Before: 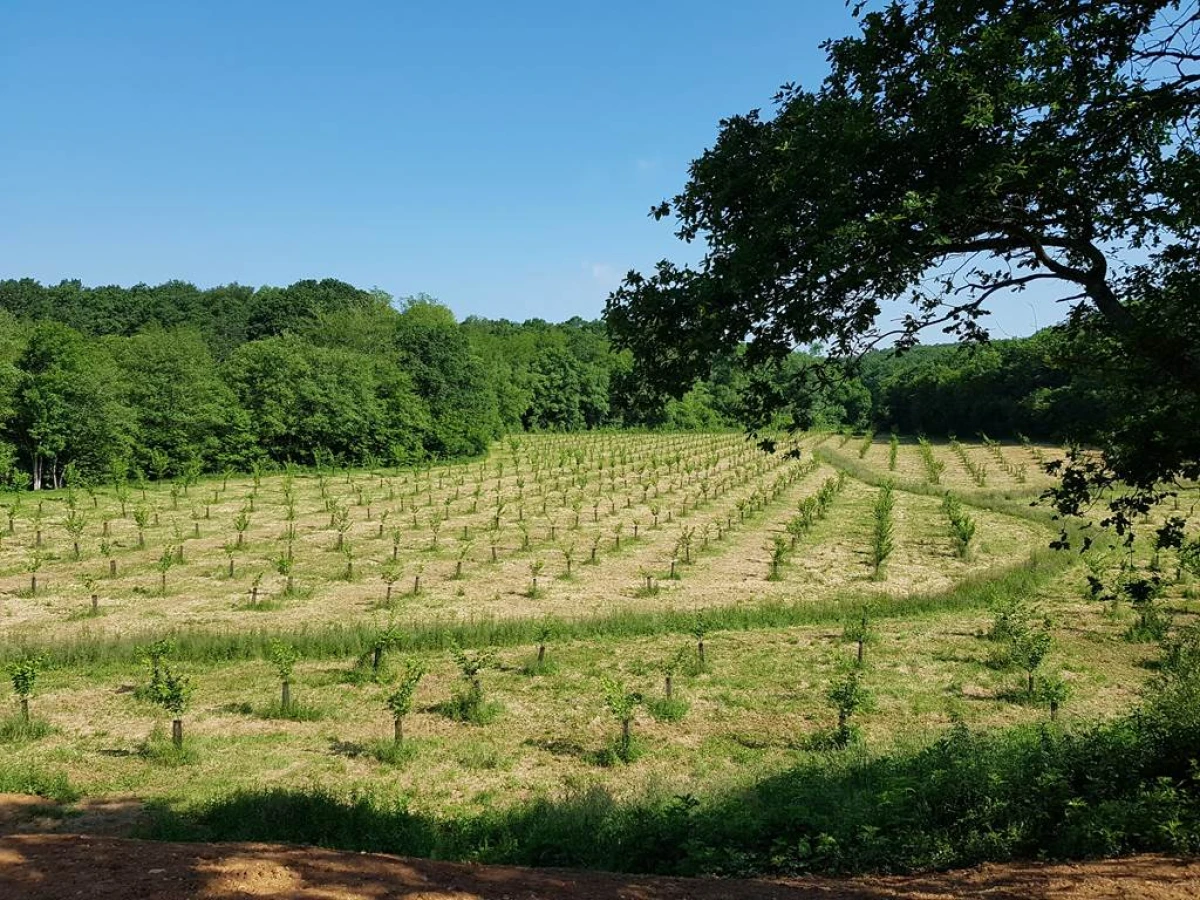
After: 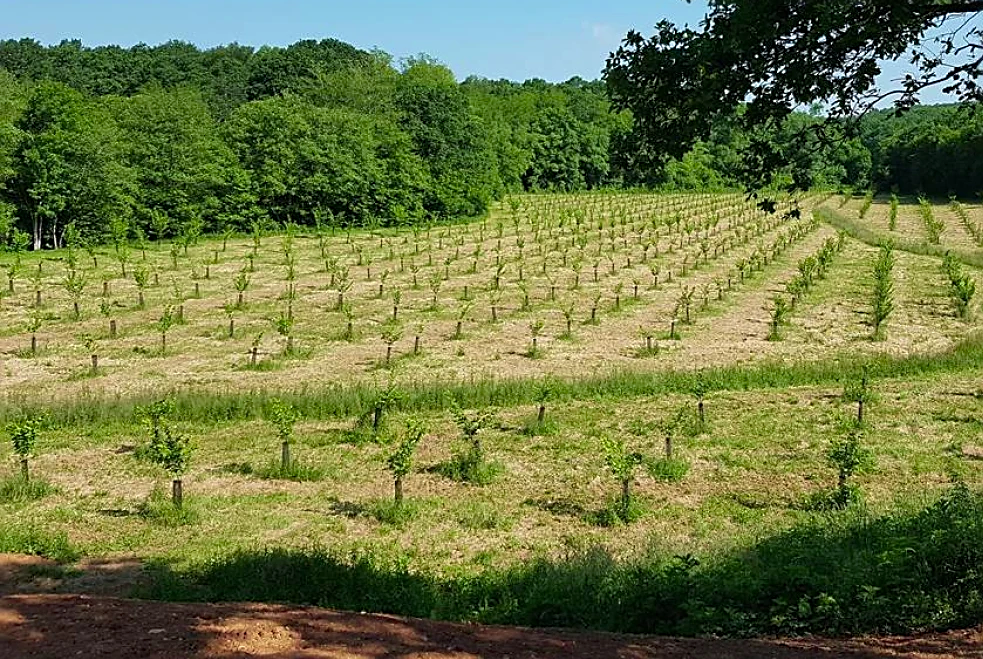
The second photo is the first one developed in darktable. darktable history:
crop: top 26.767%, right 18.011%
sharpen: on, module defaults
color calibration: output R [0.946, 0.065, -0.013, 0], output G [-0.246, 1.264, -0.017, 0], output B [0.046, -0.098, 1.05, 0], gray › normalize channels true, illuminant same as pipeline (D50), adaptation none (bypass), x 0.333, y 0.334, temperature 5012.25 K, gamut compression 0.028
